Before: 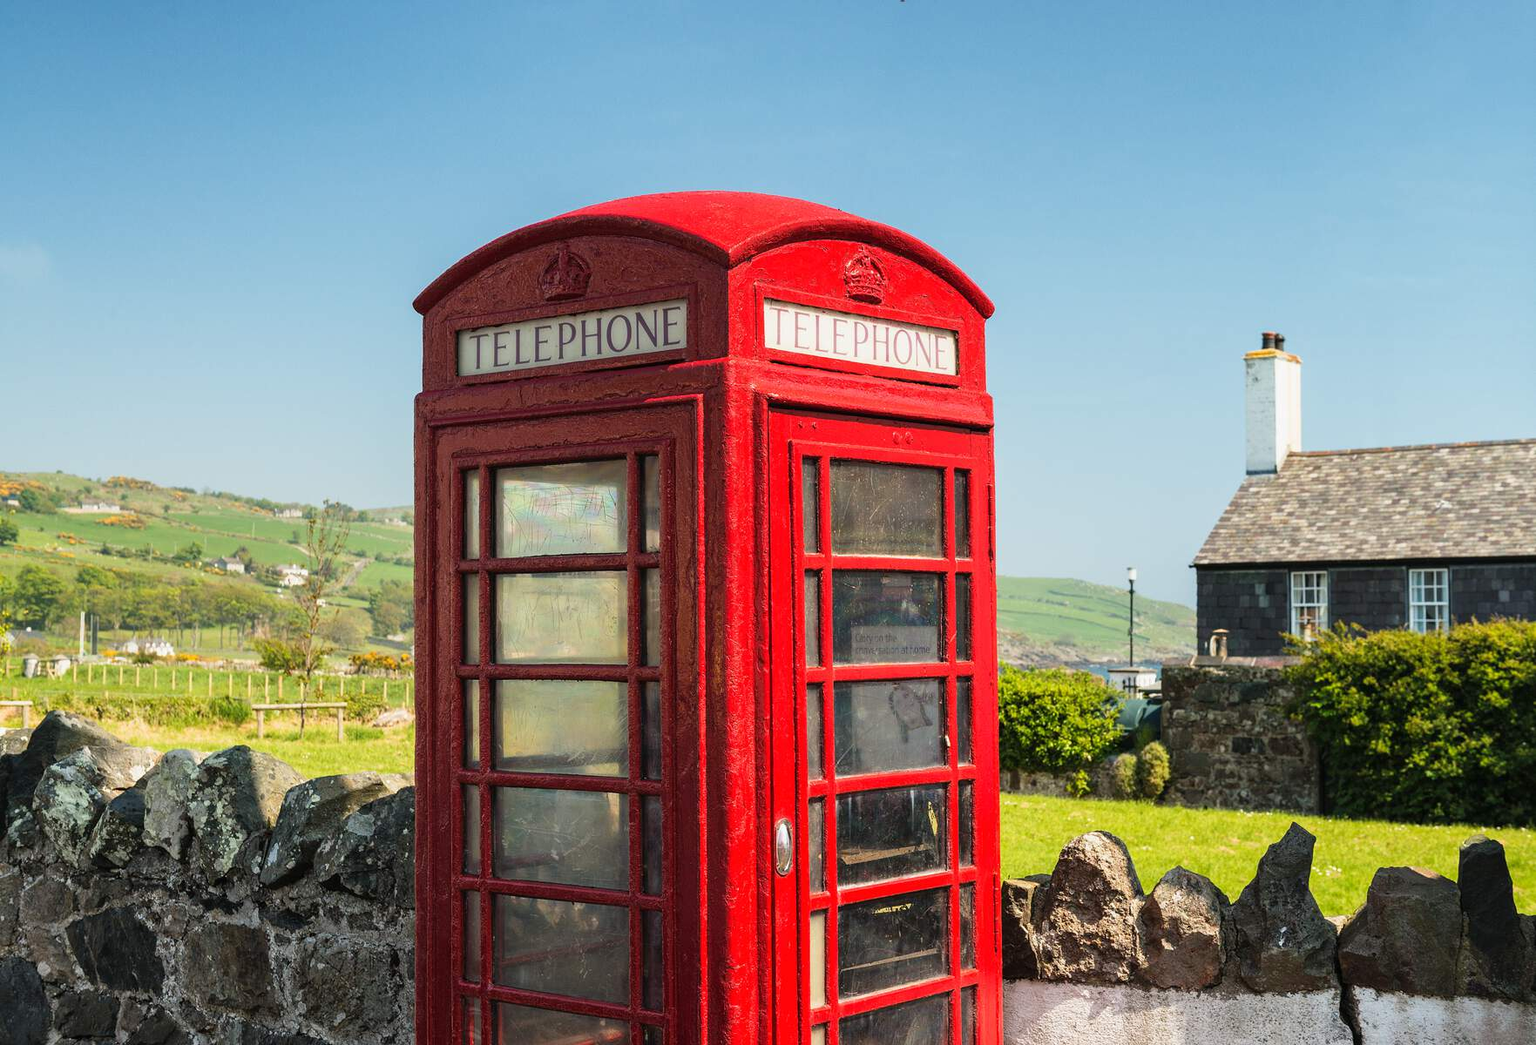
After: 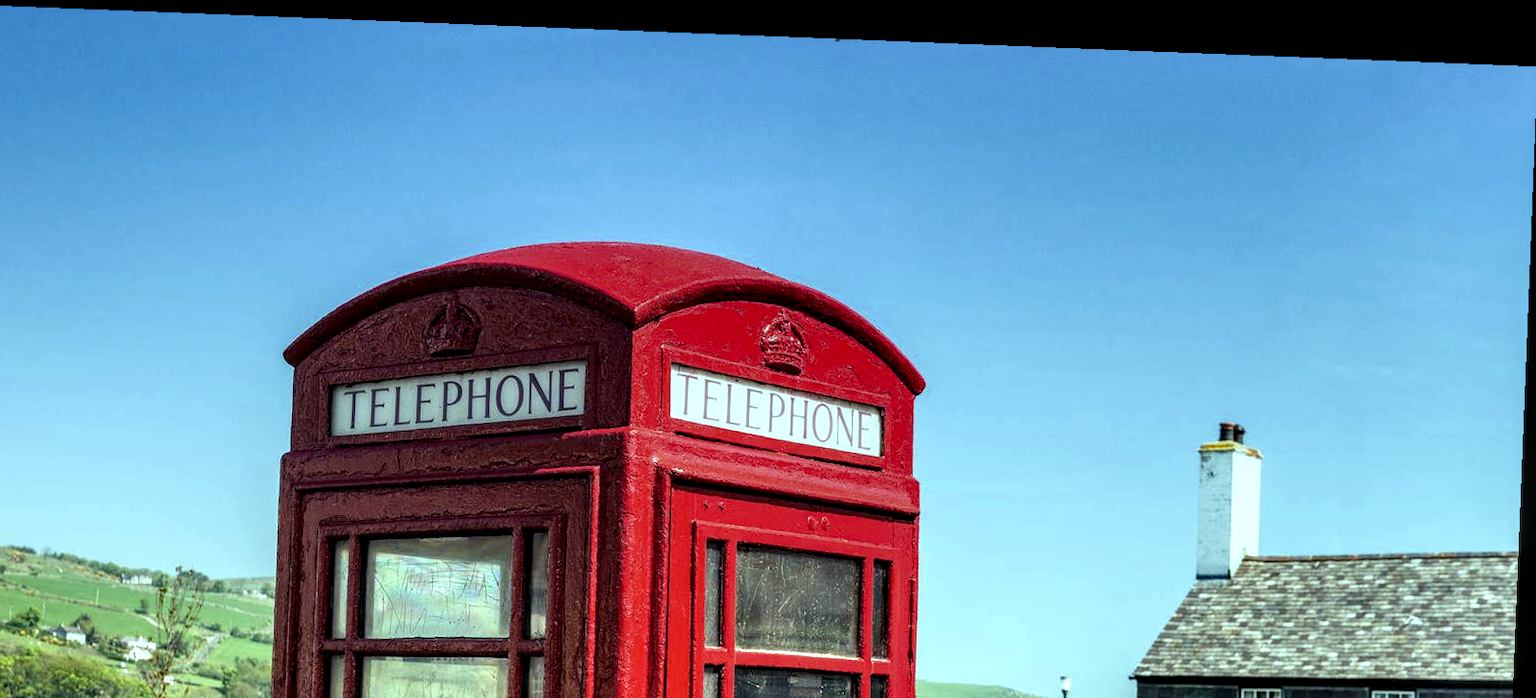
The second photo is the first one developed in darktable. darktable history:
crop and rotate: left 11.812%, bottom 42.776%
local contrast: highlights 65%, shadows 54%, detail 169%, midtone range 0.514
graduated density: hue 238.83°, saturation 50%
rotate and perspective: rotation 2.27°, automatic cropping off
color balance: mode lift, gamma, gain (sRGB), lift [0.997, 0.979, 1.021, 1.011], gamma [1, 1.084, 0.916, 0.998], gain [1, 0.87, 1.13, 1.101], contrast 4.55%, contrast fulcrum 38.24%, output saturation 104.09%
